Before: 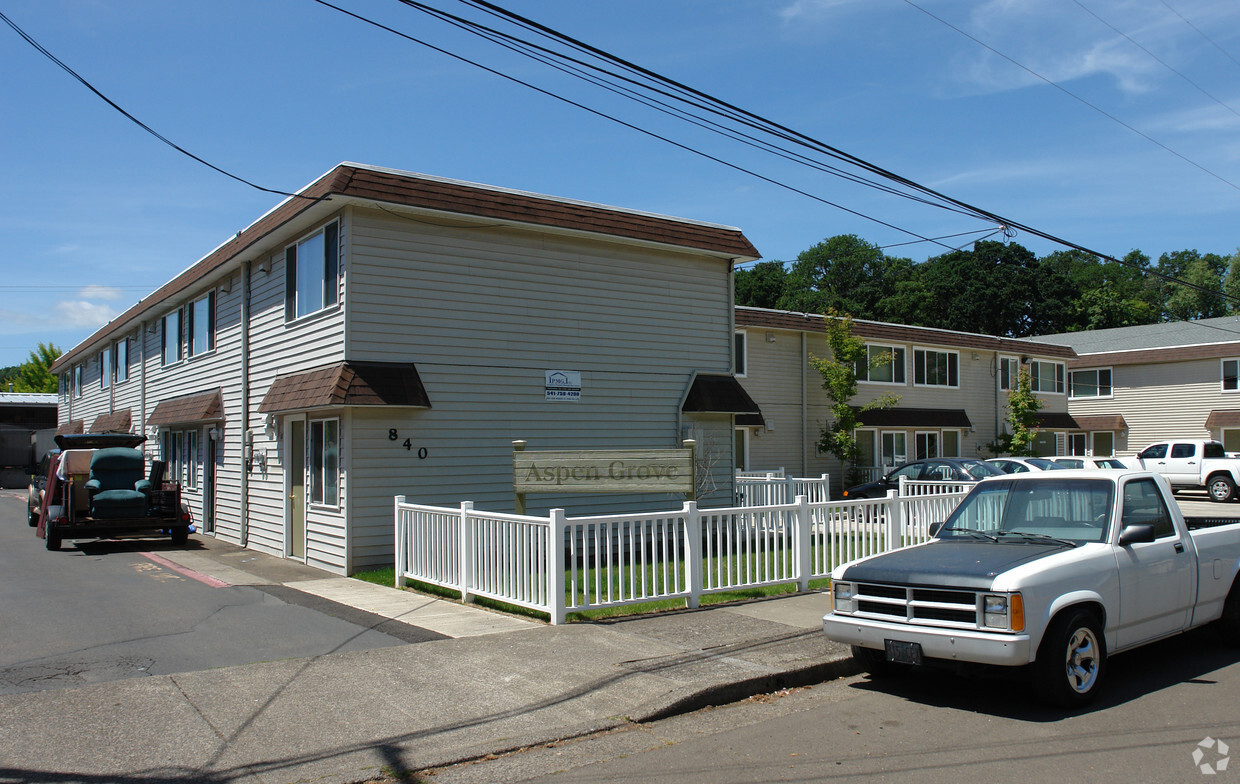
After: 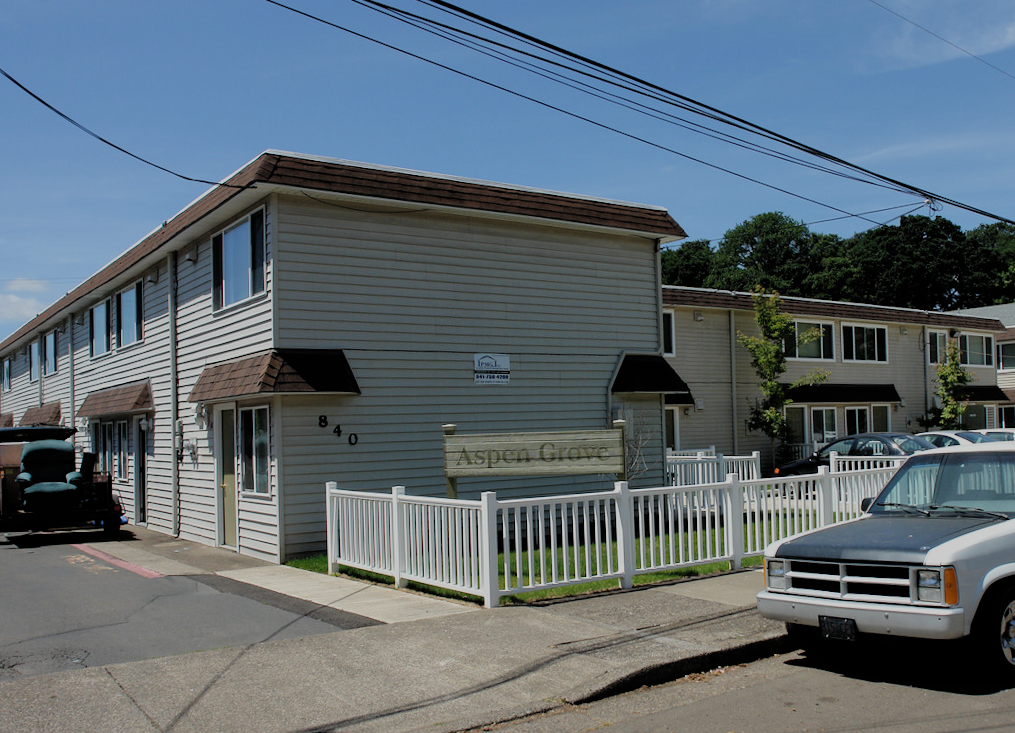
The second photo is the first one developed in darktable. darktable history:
exposure: black level correction 0.002, exposure -0.101 EV, compensate exposure bias true, compensate highlight preservation false
filmic rgb: black relative exposure -7.09 EV, white relative exposure 5.38 EV, hardness 3.03, color science v4 (2020)
crop and rotate: angle 1.2°, left 4.291%, top 0.85%, right 11.126%, bottom 2.486%
